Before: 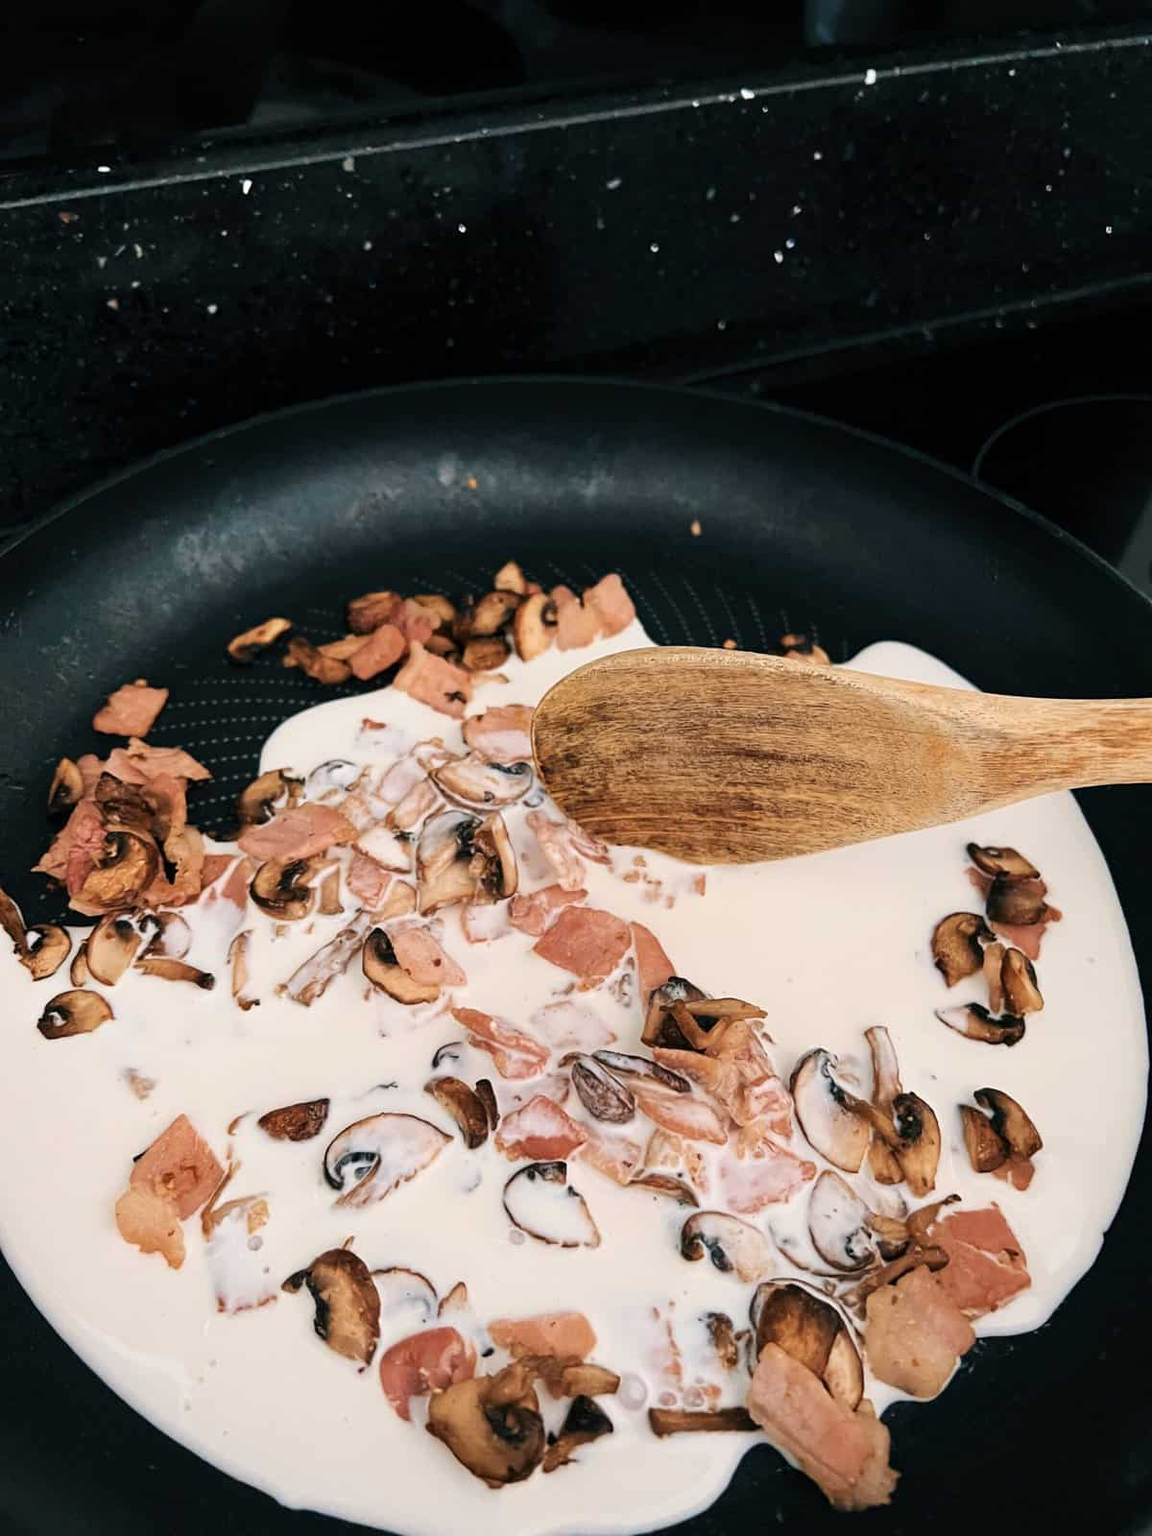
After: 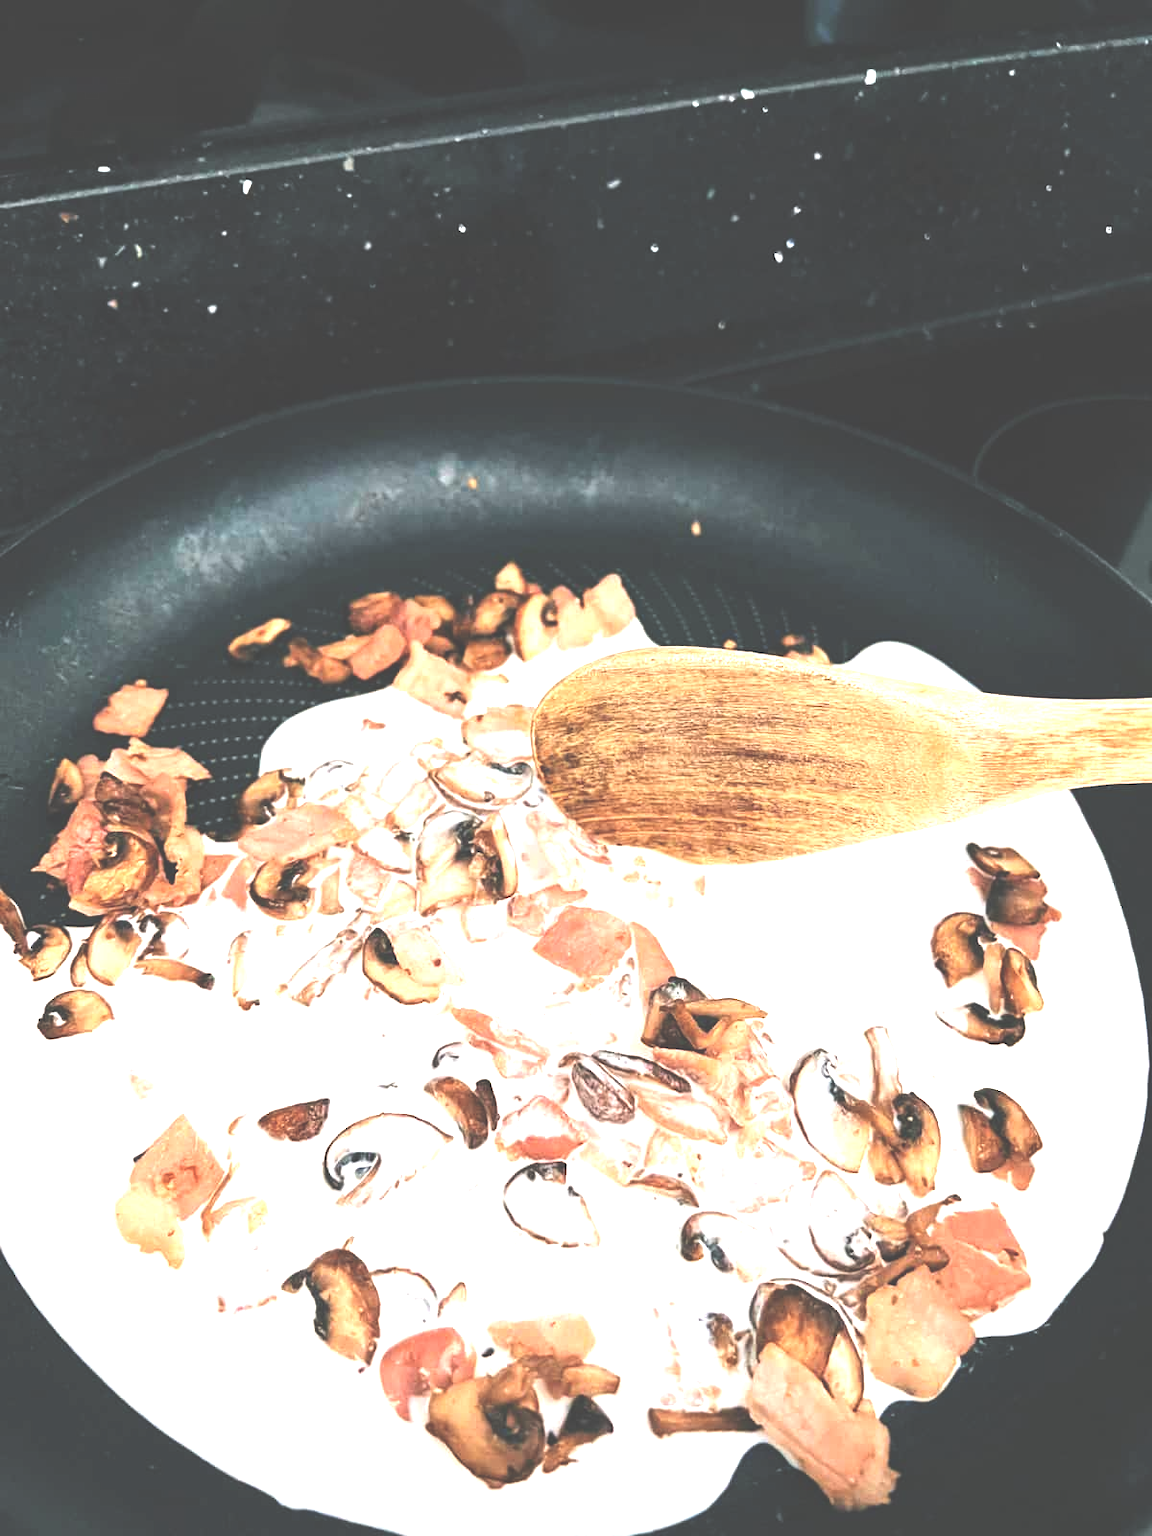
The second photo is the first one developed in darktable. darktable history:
exposure: black level correction -0.023, exposure 1.395 EV, compensate highlight preservation false
